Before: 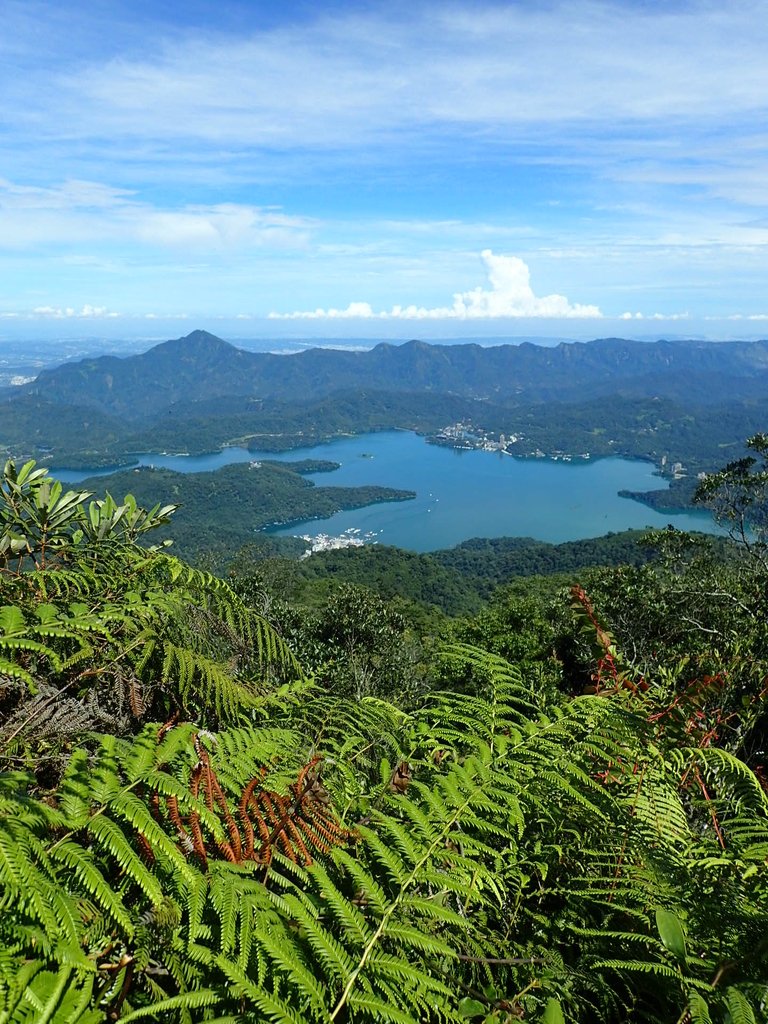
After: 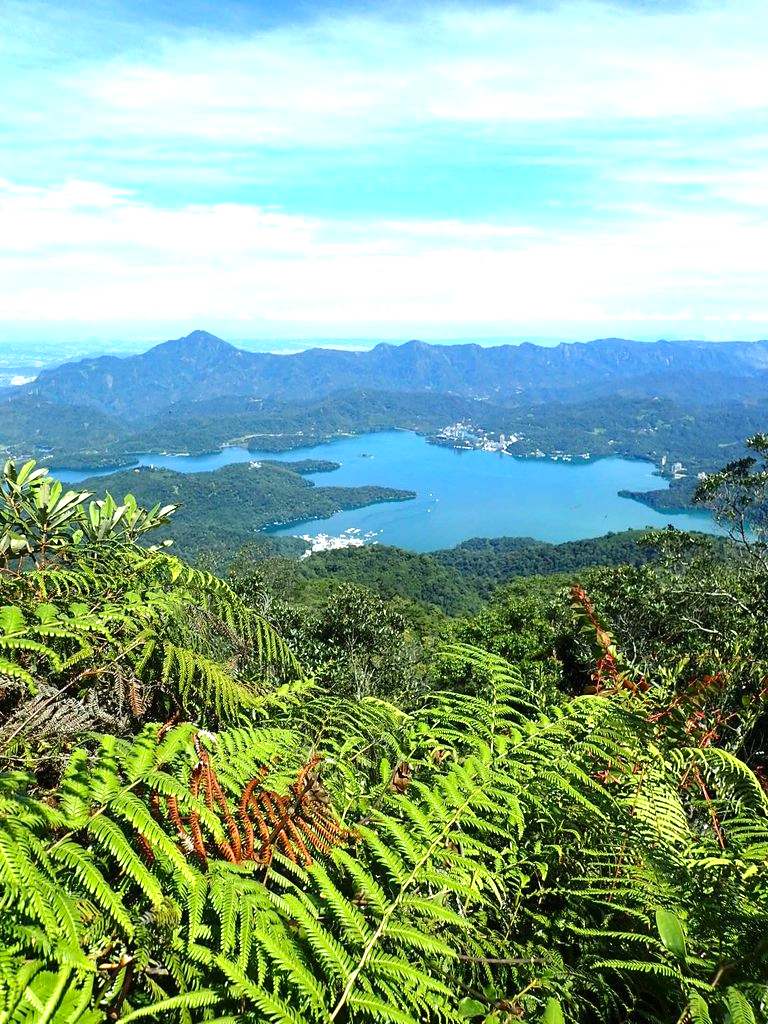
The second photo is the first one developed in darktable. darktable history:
levels: levels [0, 0.43, 0.859]
exposure: exposure 0.509 EV, compensate highlight preservation false
